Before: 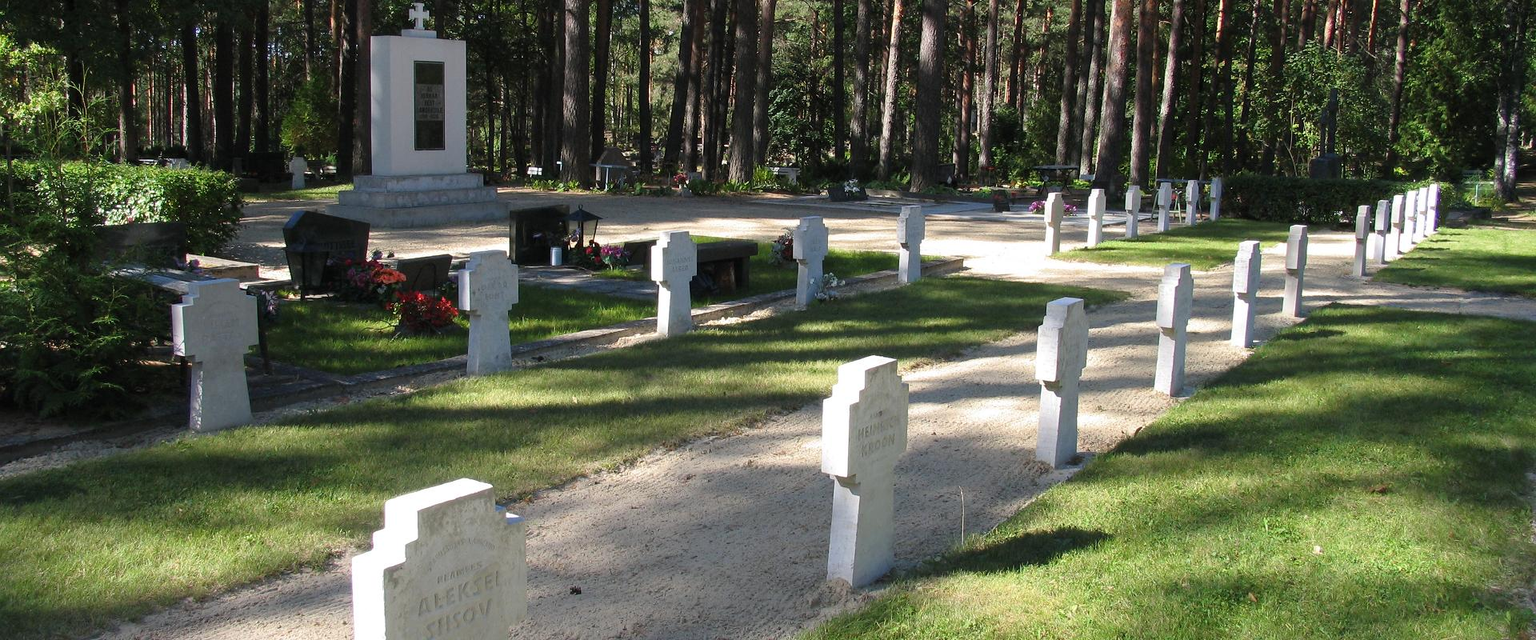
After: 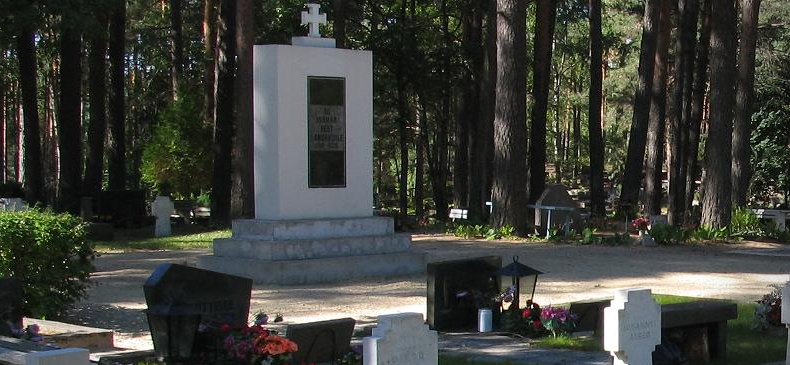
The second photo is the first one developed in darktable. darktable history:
crop and rotate: left 10.958%, top 0.063%, right 47.88%, bottom 54.198%
vignetting: fall-off start 88.87%, fall-off radius 44.45%, center (-0.079, 0.059), width/height ratio 1.166
